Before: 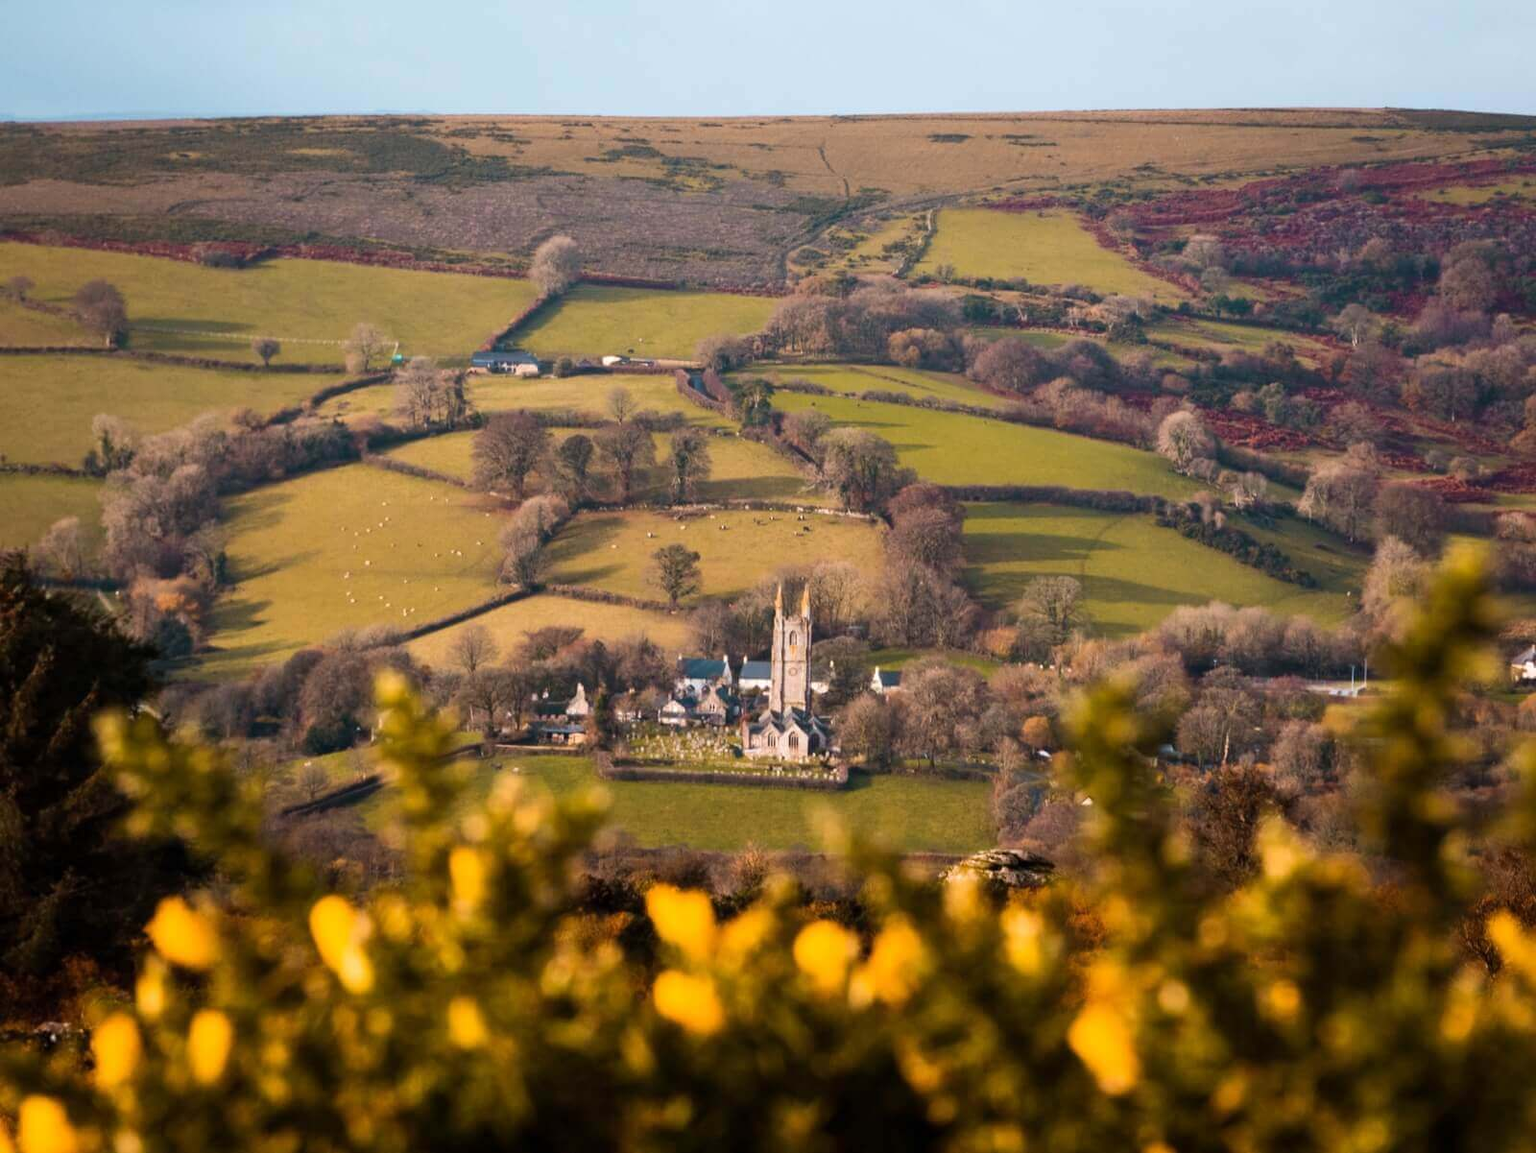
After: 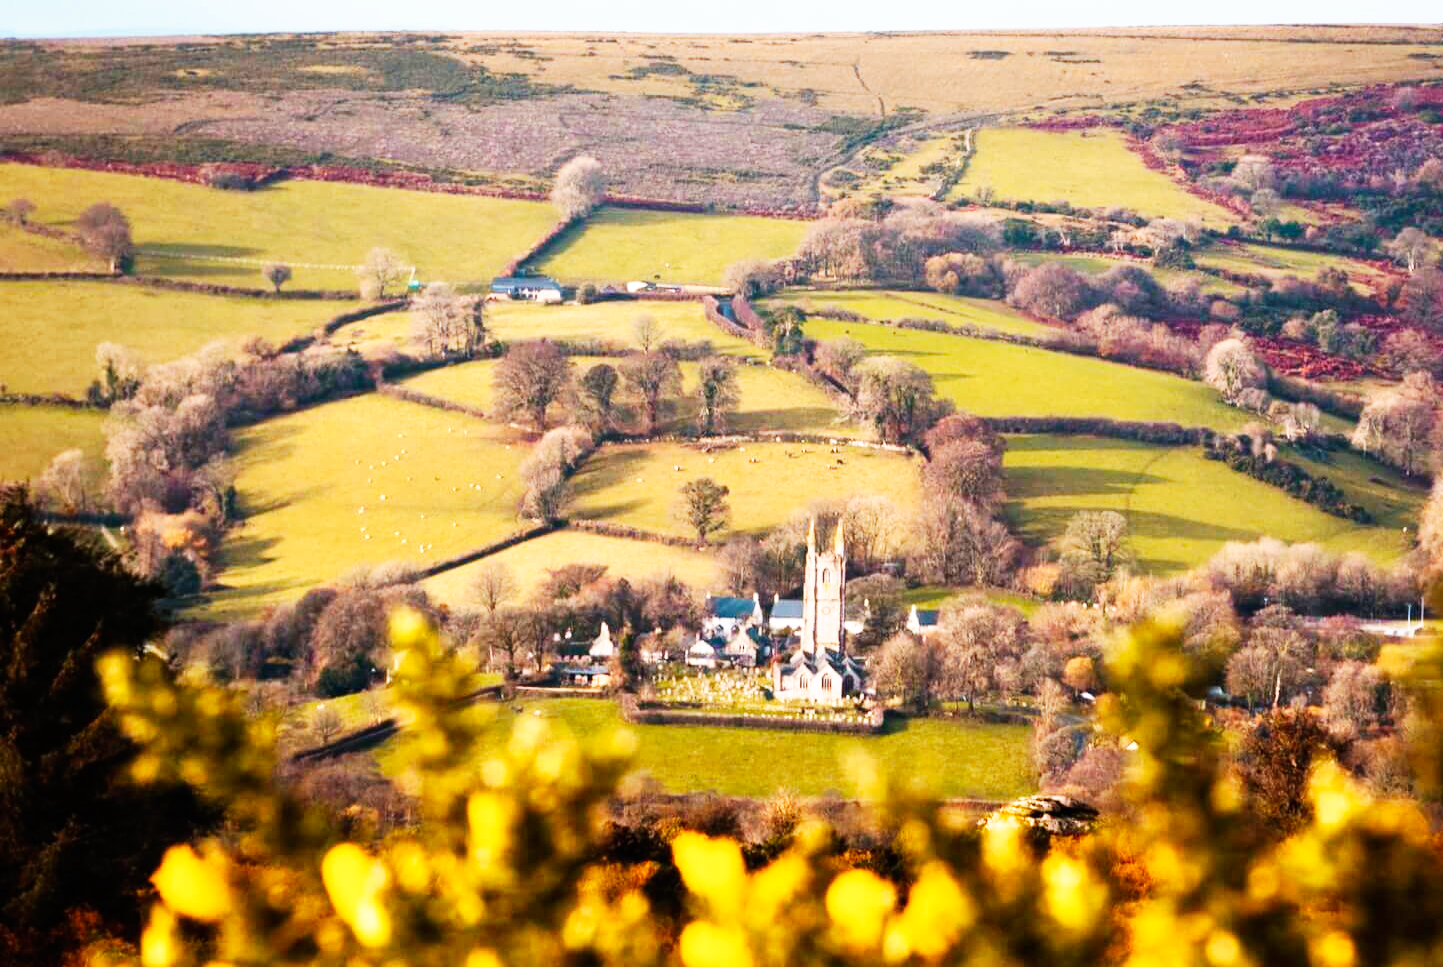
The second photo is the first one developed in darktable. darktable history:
crop: top 7.49%, right 9.8%, bottom 11.962%
base curve: curves: ch0 [(0, 0) (0.007, 0.004) (0.027, 0.03) (0.046, 0.07) (0.207, 0.54) (0.442, 0.872) (0.673, 0.972) (1, 1)], preserve colors none
